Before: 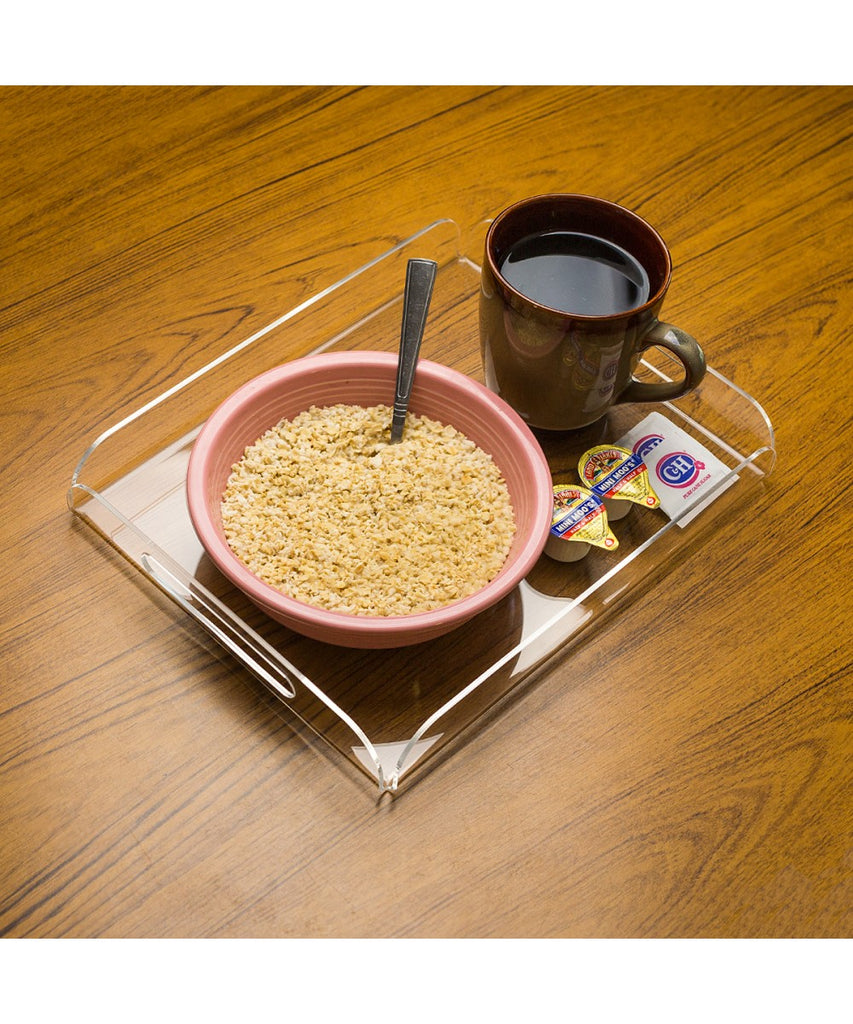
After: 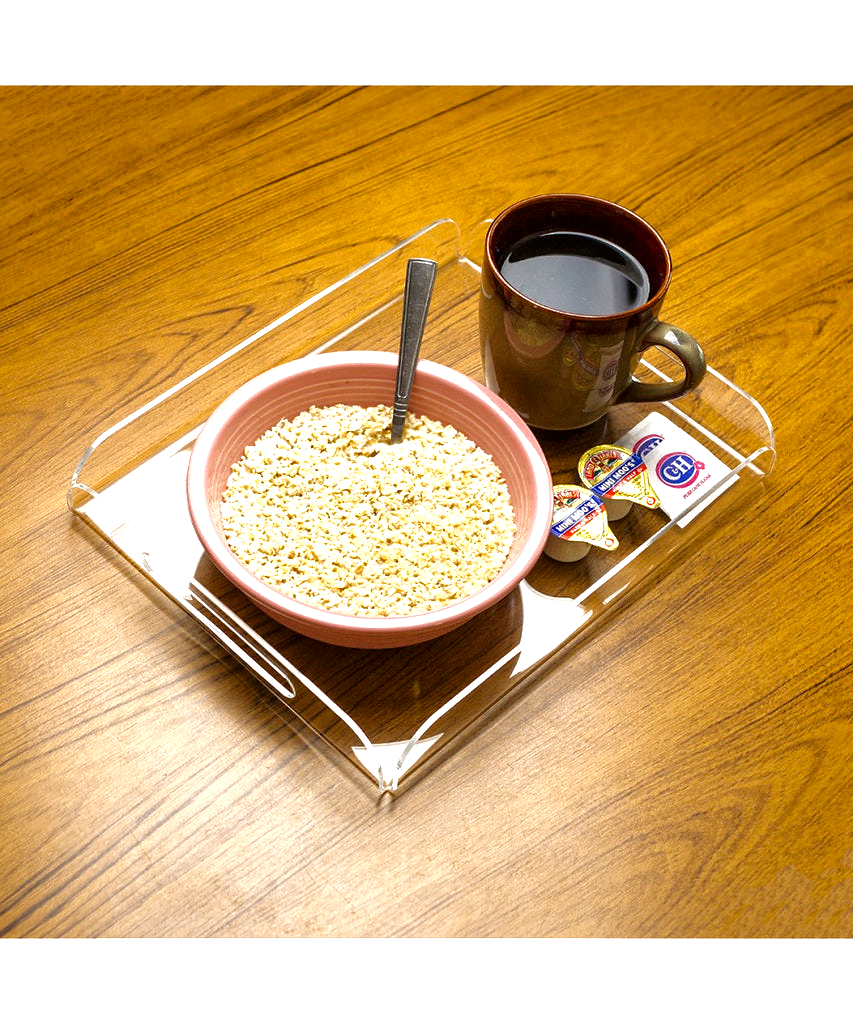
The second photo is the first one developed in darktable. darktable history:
tone curve: curves: ch0 [(0, 0) (0.004, 0.001) (0.133, 0.112) (0.325, 0.362) (0.832, 0.893) (1, 1)], preserve colors none
base curve: curves: ch0 [(0, 0) (0.841, 0.609) (1, 1)]
tone equalizer: on, module defaults
exposure: black level correction 0.001, exposure 1 EV, compensate highlight preservation false
